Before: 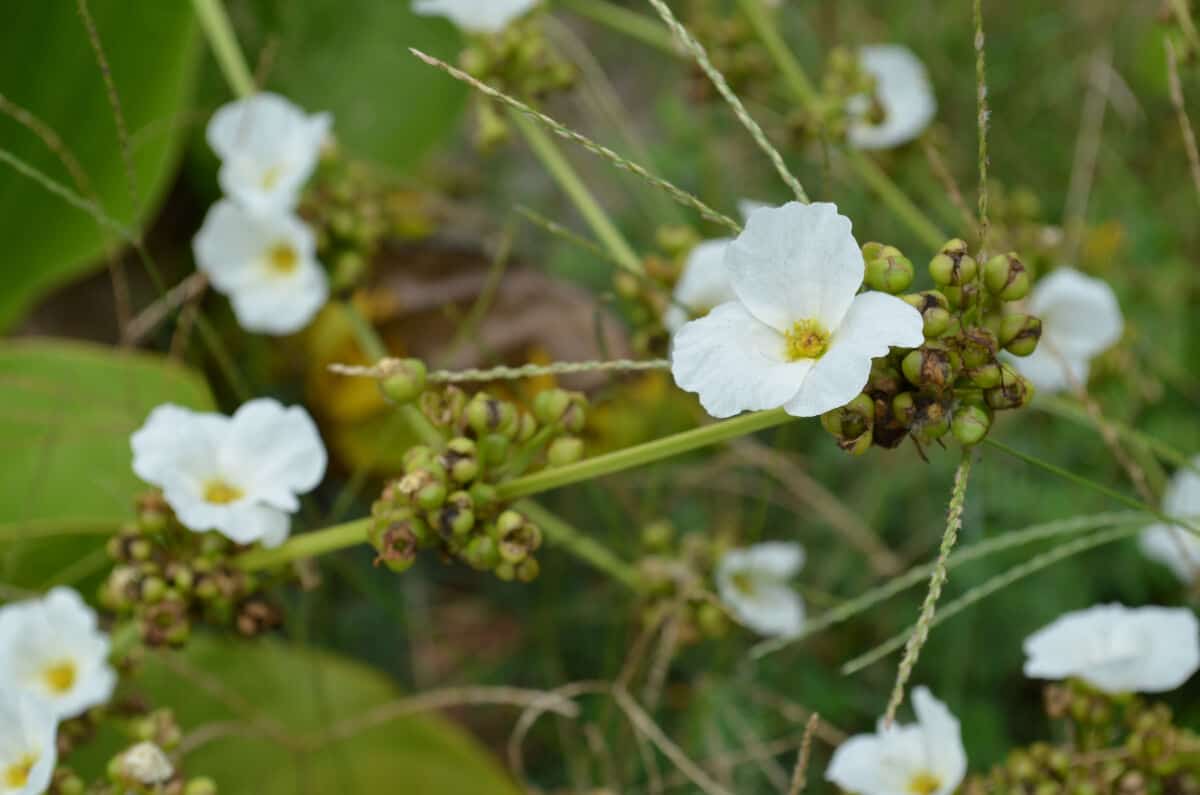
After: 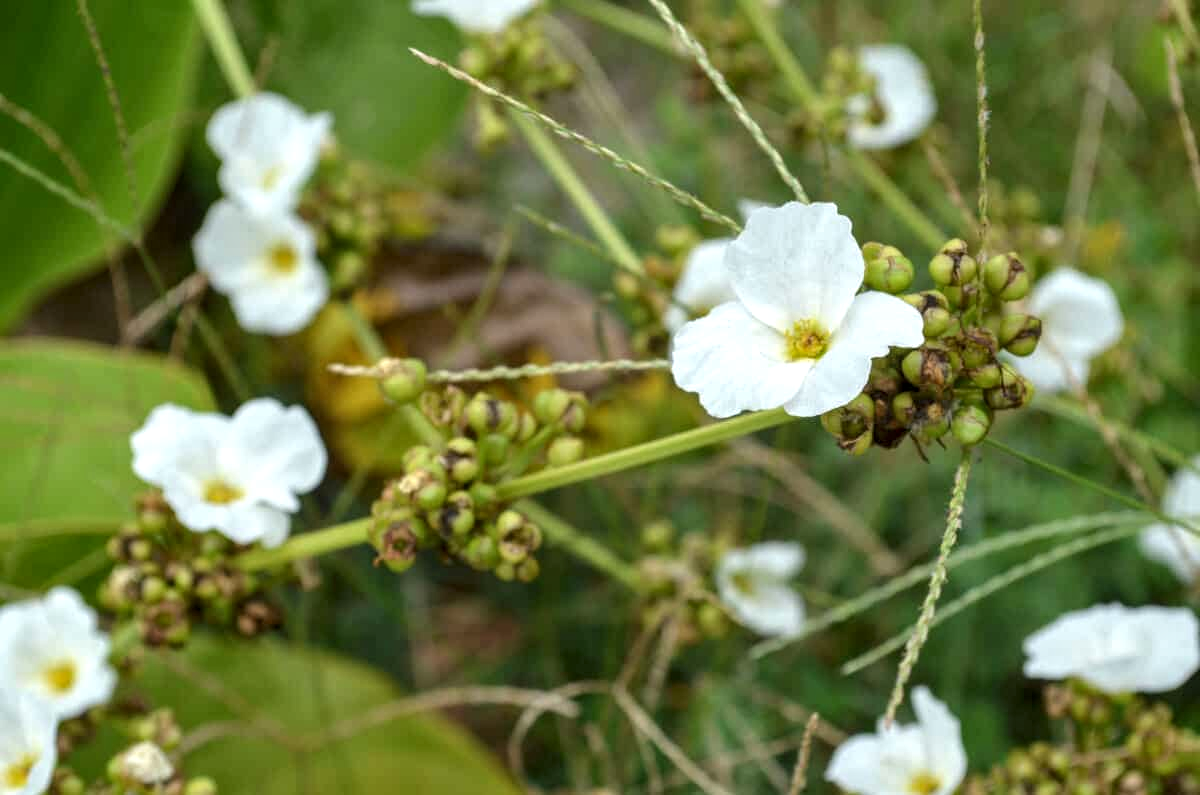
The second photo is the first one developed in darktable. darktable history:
exposure: exposure 0.4 EV, compensate highlight preservation false
local contrast: highlights 35%, detail 135%
